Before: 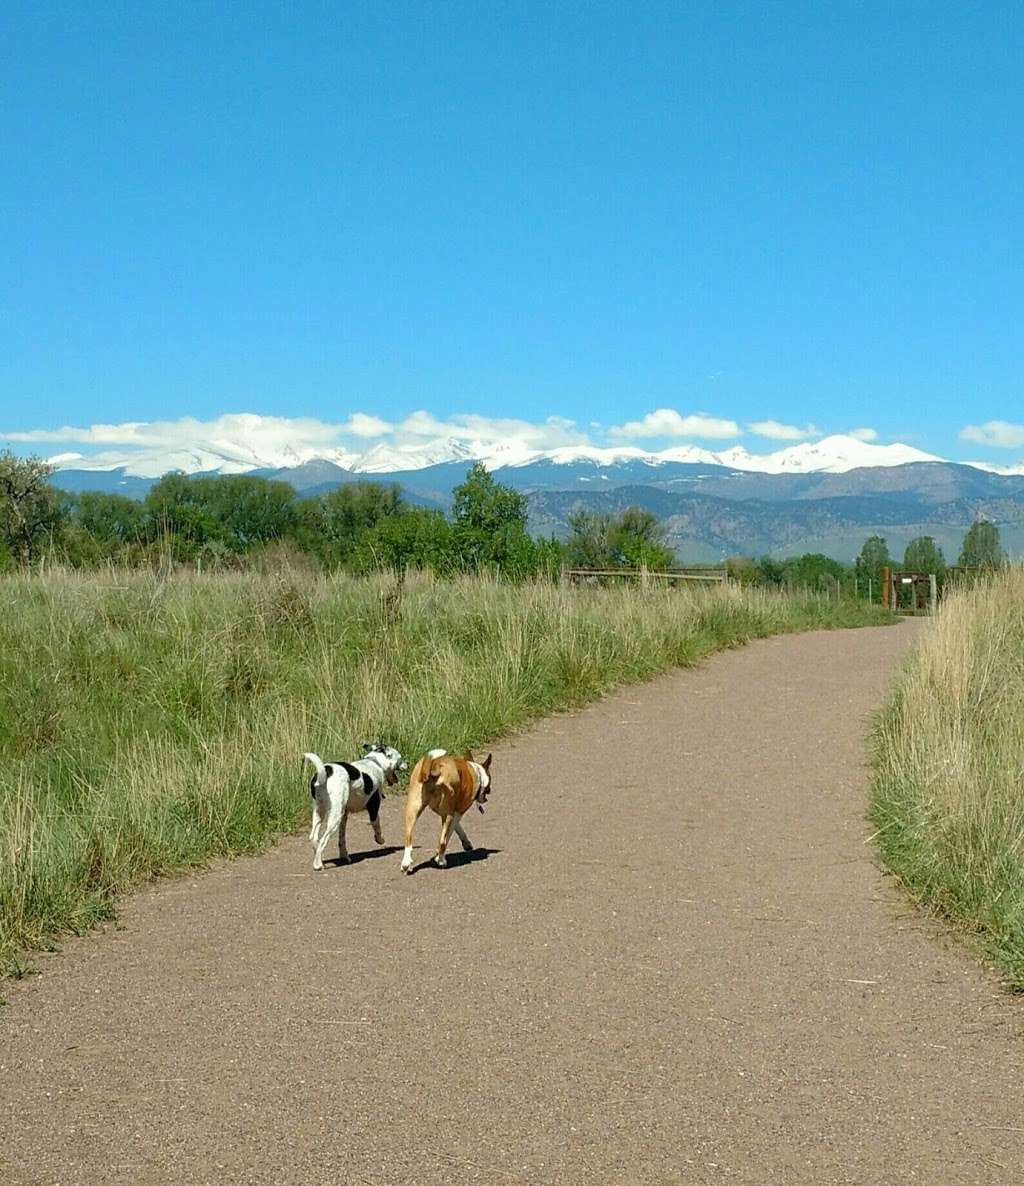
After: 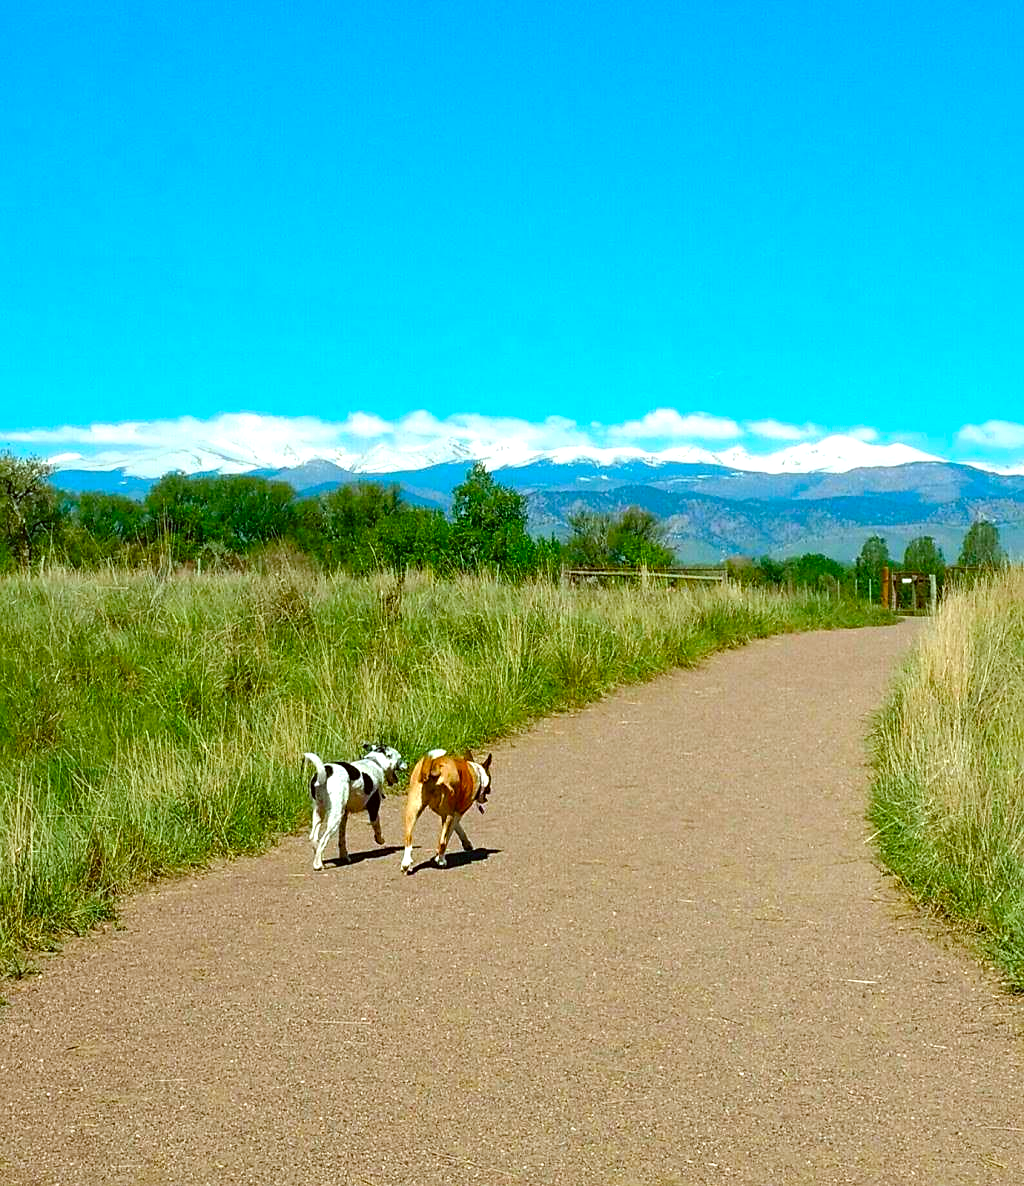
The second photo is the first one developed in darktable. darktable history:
color correction: highlights a* -3.28, highlights b* -6.24, shadows a* 3.1, shadows b* 5.19
sharpen: amount 0.2
tone equalizer: -8 EV -0.417 EV, -7 EV -0.389 EV, -6 EV -0.333 EV, -5 EV -0.222 EV, -3 EV 0.222 EV, -2 EV 0.333 EV, -1 EV 0.389 EV, +0 EV 0.417 EV, edges refinement/feathering 500, mask exposure compensation -1.57 EV, preserve details no
color balance rgb: perceptual saturation grading › global saturation 20%, perceptual saturation grading › highlights -25%, perceptual saturation grading › shadows 25%
contrast brightness saturation: saturation 0.5
